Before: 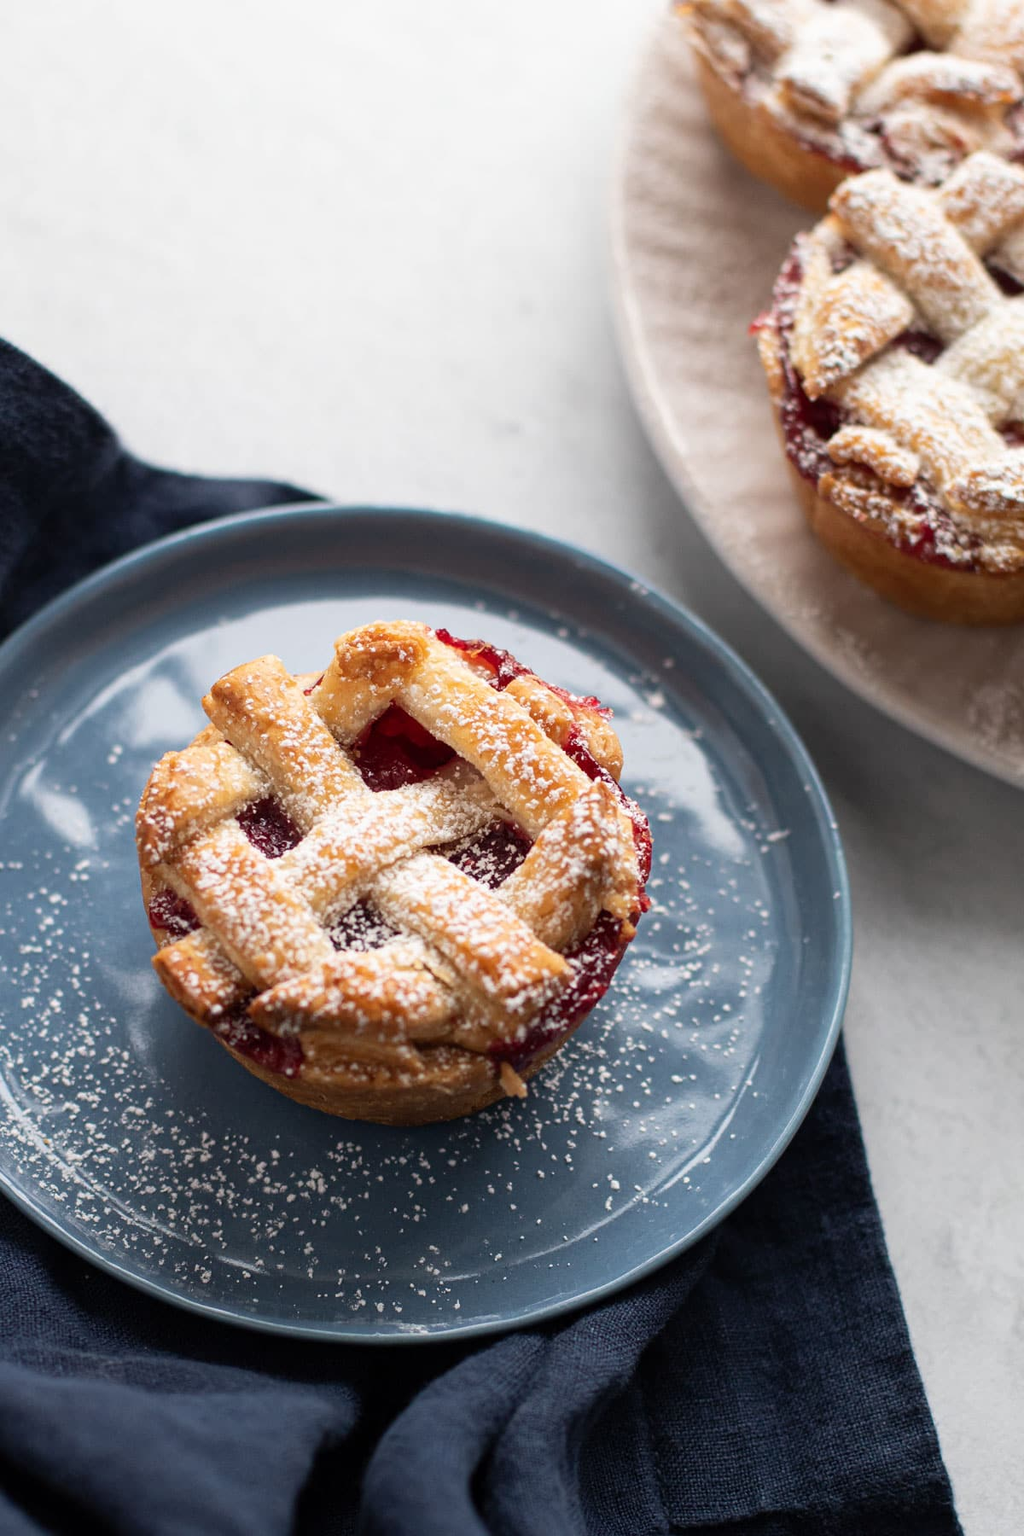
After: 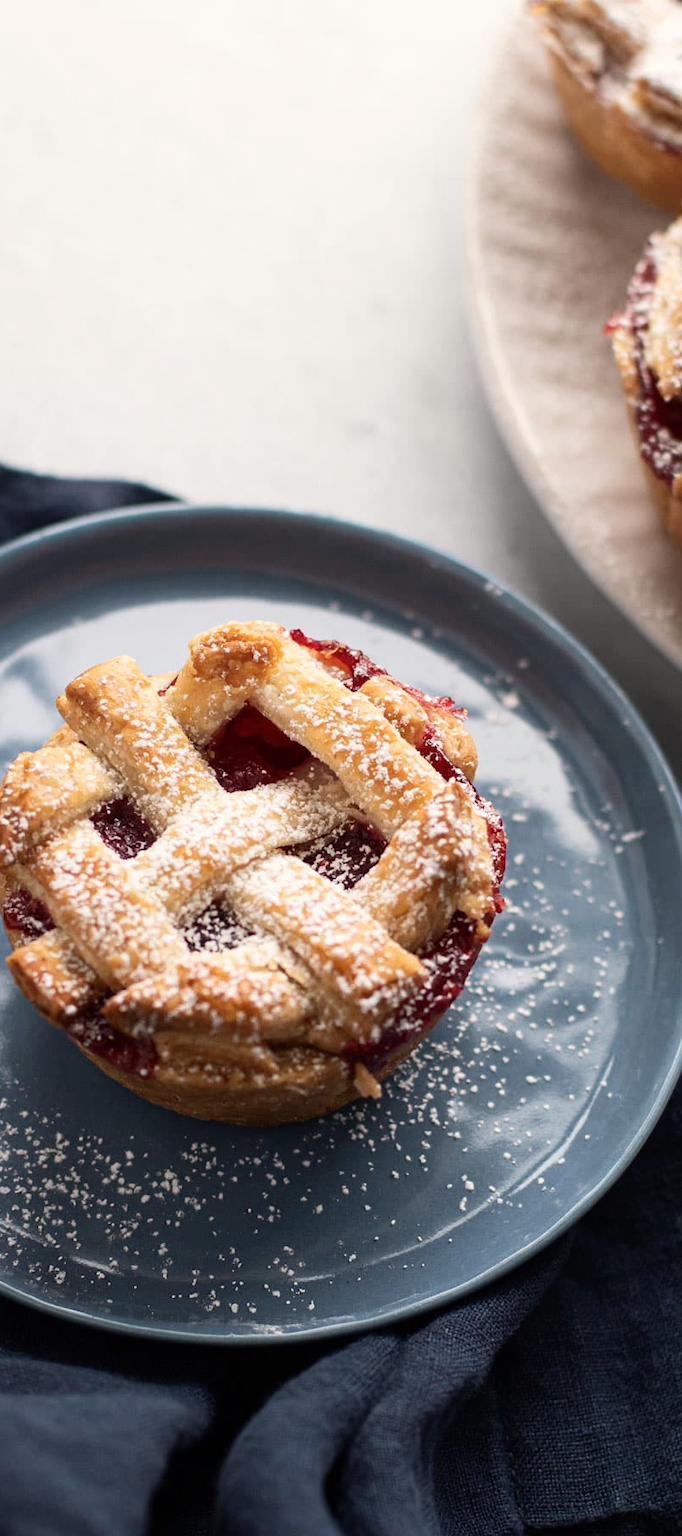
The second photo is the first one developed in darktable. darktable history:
color correction: highlights a* 0.816, highlights b* 2.78, saturation 1.1
contrast brightness saturation: contrast 0.11, saturation -0.17
crop and rotate: left 14.292%, right 19.041%
